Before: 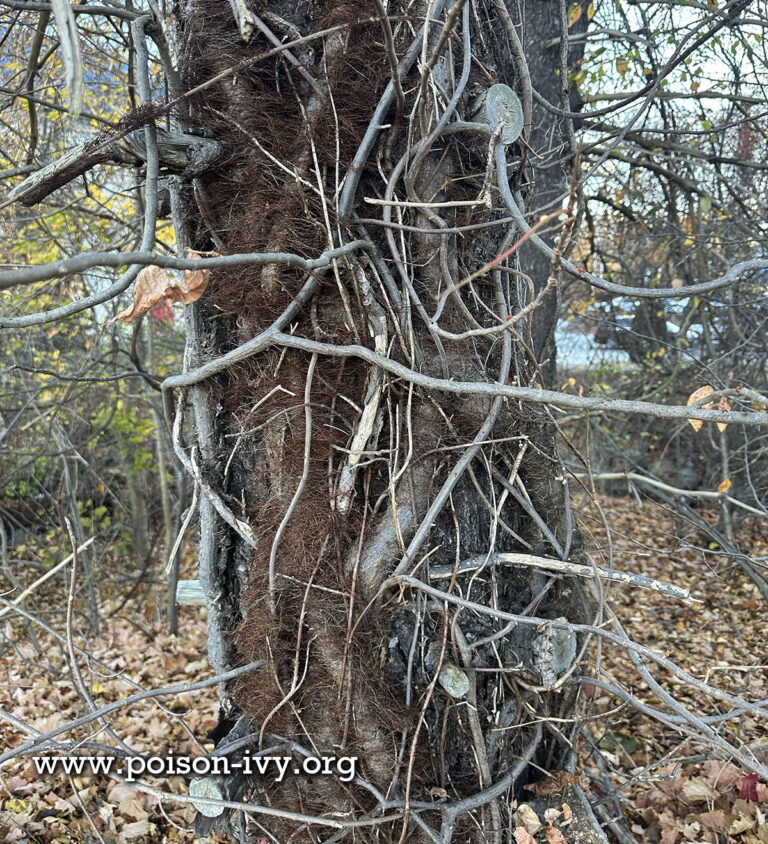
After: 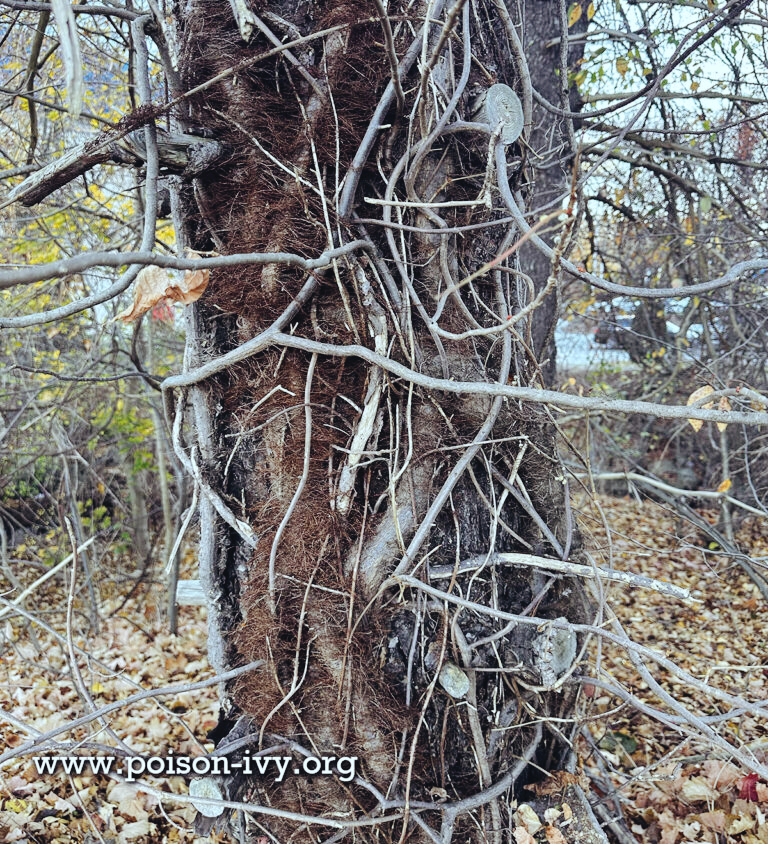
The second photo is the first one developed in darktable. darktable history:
tone curve: curves: ch0 [(0, 0) (0.003, 0.034) (0.011, 0.038) (0.025, 0.046) (0.044, 0.054) (0.069, 0.06) (0.1, 0.079) (0.136, 0.114) (0.177, 0.151) (0.224, 0.213) (0.277, 0.293) (0.335, 0.385) (0.399, 0.482) (0.468, 0.578) (0.543, 0.655) (0.623, 0.724) (0.709, 0.786) (0.801, 0.854) (0.898, 0.922) (1, 1)], preserve colors none
color look up table: target L [95.95, 89.26, 89.39, 82.88, 81.69, 75.37, 75.76, 69.85, 65.47, 61.41, 61.46, 47.37, 44.79, 45.73, 26.12, 200.46, 81.7, 80.4, 67.67, 65.89, 52.44, 46.42, 49.25, 42.3, 37.33, 32.79, 29.81, 27.45, 0.786, 88.3, 81.7, 59.23, 64.61, 58.58, 50.75, 57.81, 41.01, 44.34, 40.78, 35.34, 32.15, 23.02, 13.19, 88.38, 70.18, 50.59, 47.96, 40.19, 30.84], target a [-10.9, -27.11, -32.42, -59.97, -45.78, -8.24, -12.19, -68.91, -67.45, -45.05, -5.355, -20.53, -35.79, -18.99, -20.68, 0, -5.561, 9.093, 31.59, 39.3, 0.326, 61.01, 21.28, 29.89, 38.39, 43.2, 5.783, 4.109, -0.581, 14.72, -0.723, 42.22, 72.26, 68.12, 13.31, 30.24, 36.04, 69.09, 45.28, 41.9, 48.14, 15.79, 27.18, -35.18, -21.2, -18.91, -3.882, -15.94, -3.335], target b [8.416, 24.84, 65.24, 6.673, -7.635, 62.63, 37.91, 37.49, 49.29, 17.79, 6.387, 36.46, 26.03, 11.49, 14.77, 0, 83.57, 3.105, 55.36, 28.43, 24.73, 22.76, 2.852, 34.35, 6.307, 25.2, 7.493, 25.16, -8.353, -15.19, -14.83, -8.185, -52.23, -30.86, -70.48, -24.86, -54.81, -42.33, -80.37, -11.84, -55.68, -39.27, -23.66, -16.68, -35.88, -35.76, -36.6, -11.02, -19.06], num patches 49
